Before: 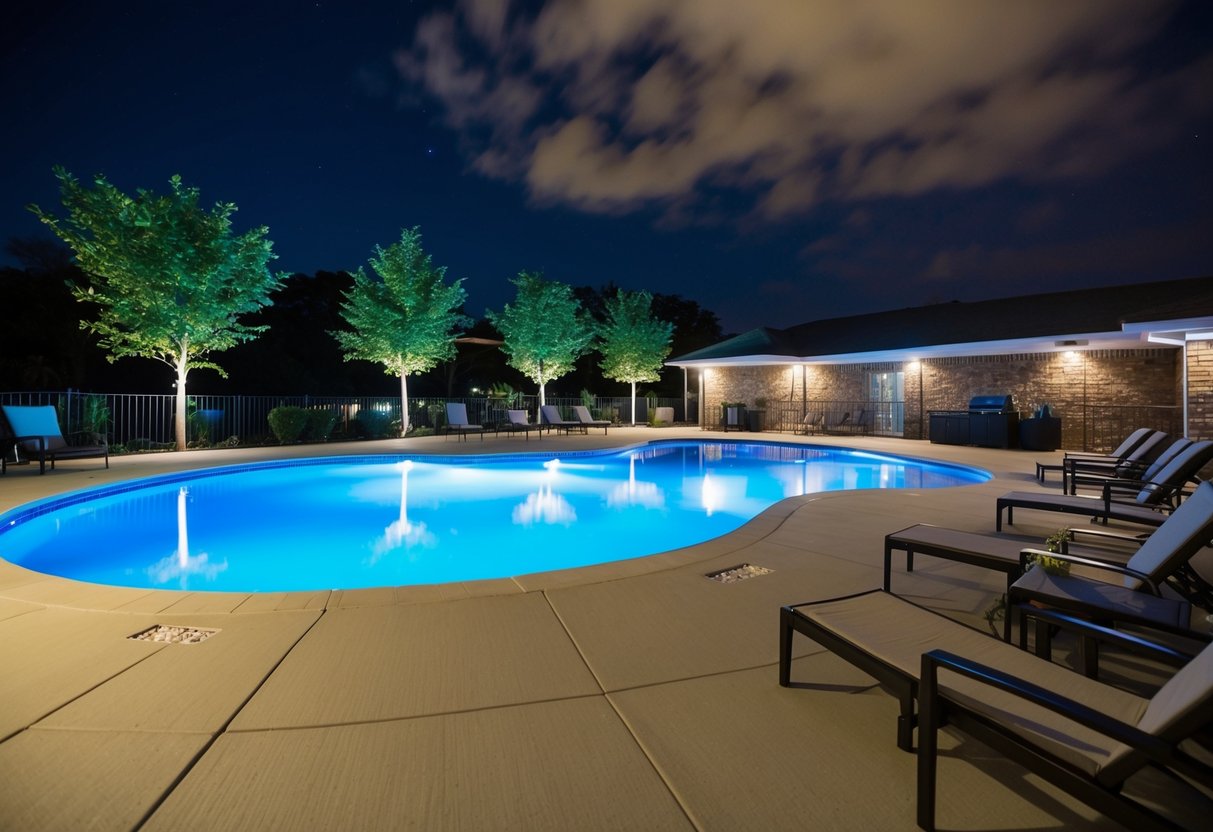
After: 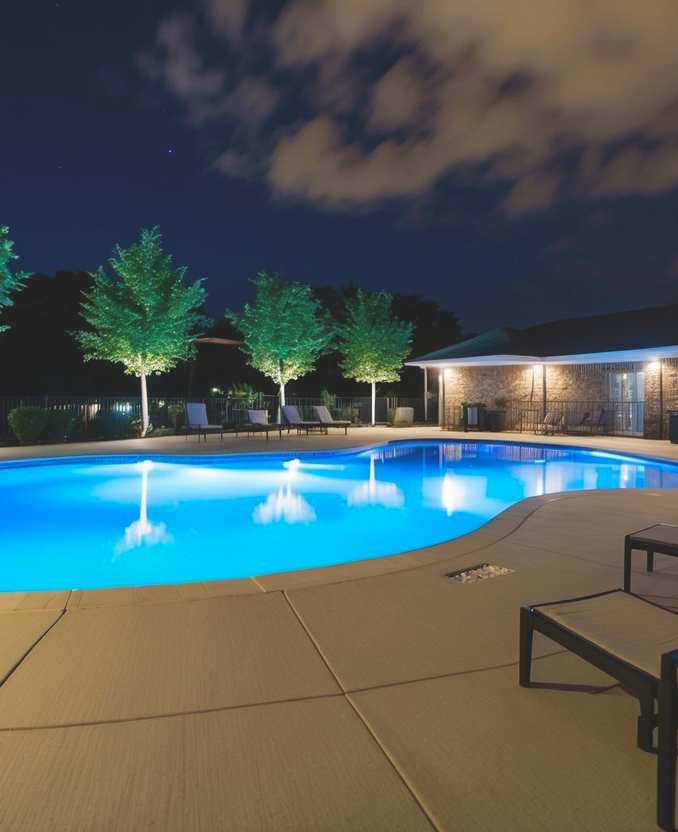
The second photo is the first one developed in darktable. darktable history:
exposure: black level correction -0.016, compensate highlight preservation false
contrast brightness saturation: saturation 0.103
crop: left 21.442%, right 22.62%
